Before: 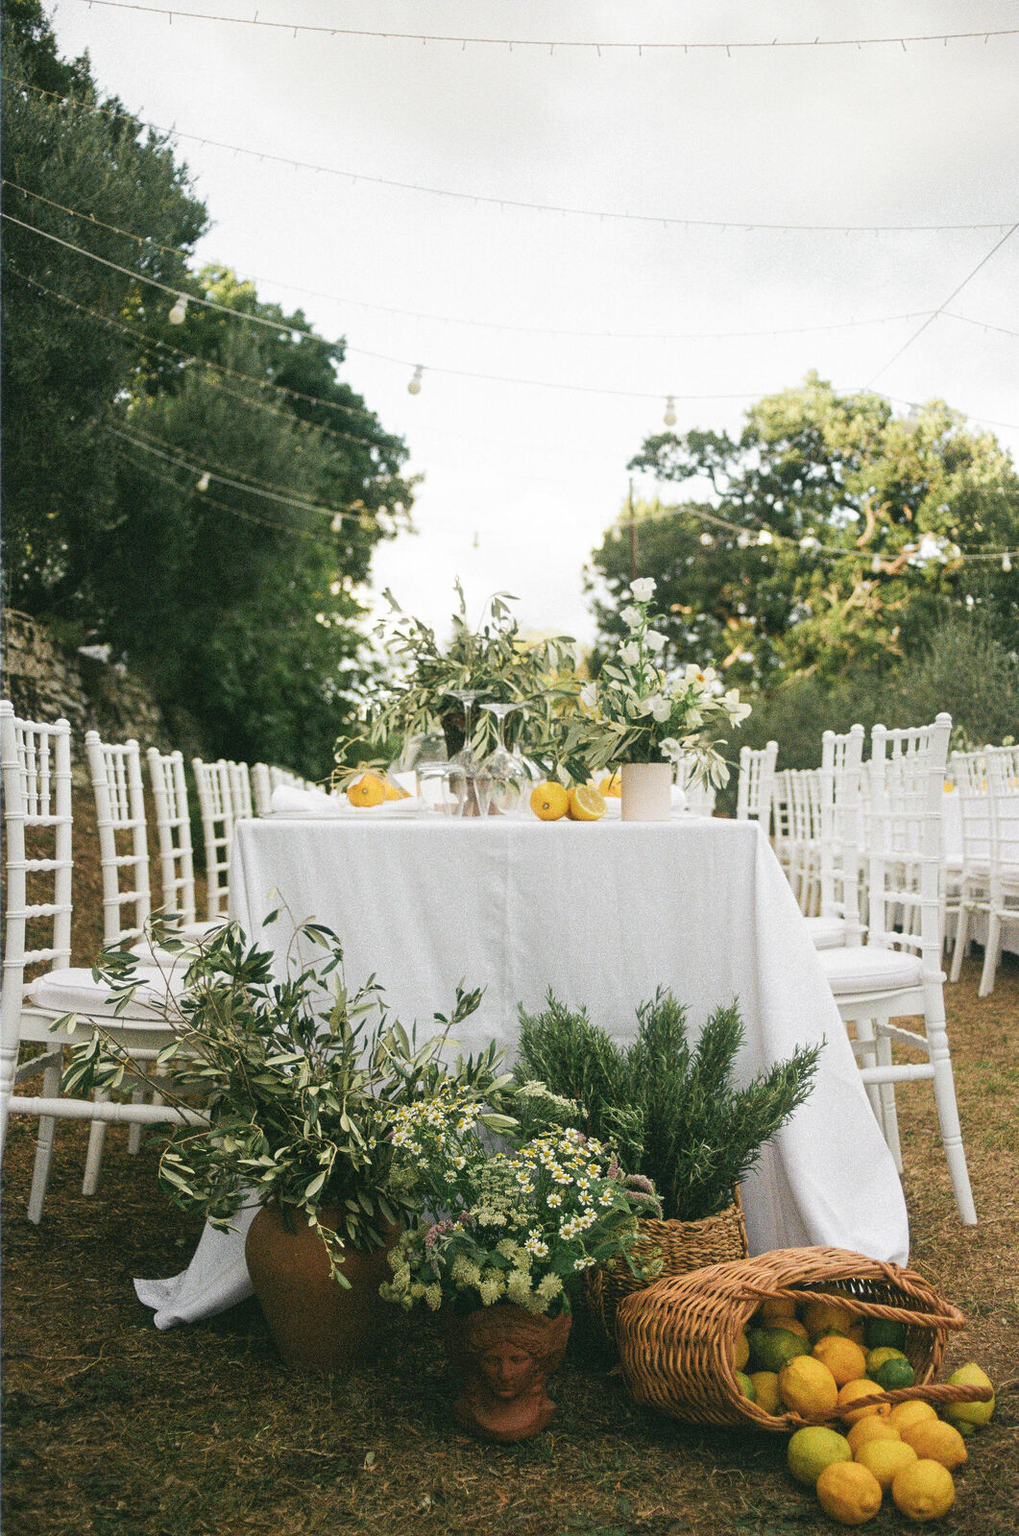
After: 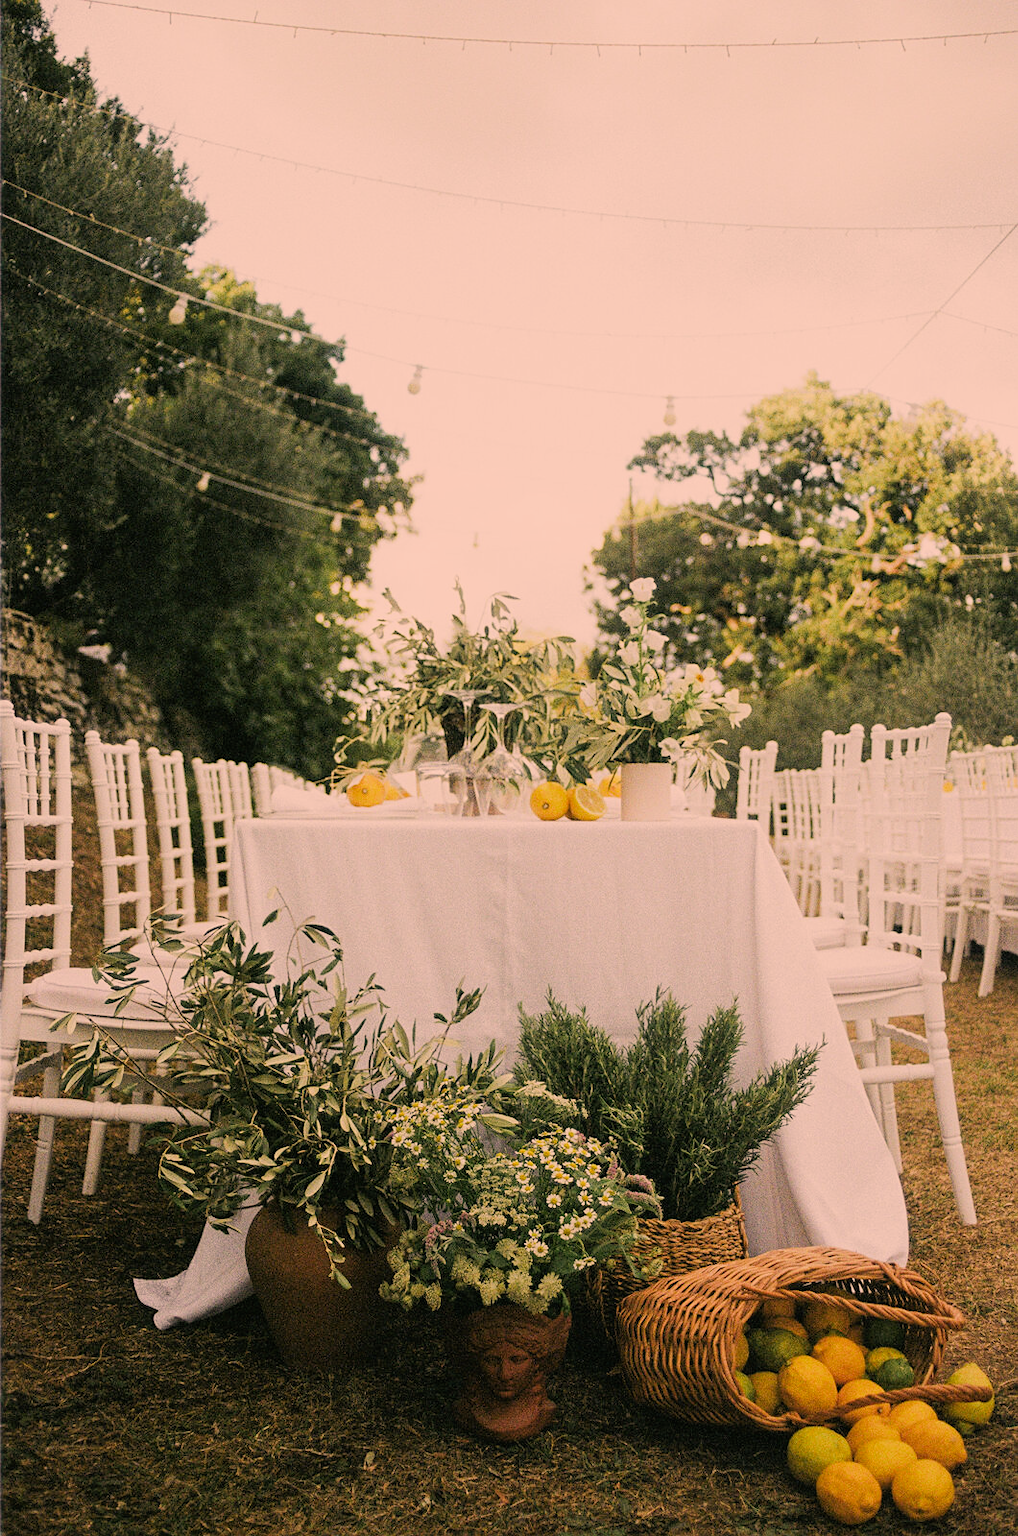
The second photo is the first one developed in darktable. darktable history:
filmic rgb: black relative exposure -7.65 EV, white relative exposure 4.56 EV, hardness 3.61, contrast 1.055
sharpen: amount 0.208
color correction: highlights a* 17.86, highlights b* 18.83
